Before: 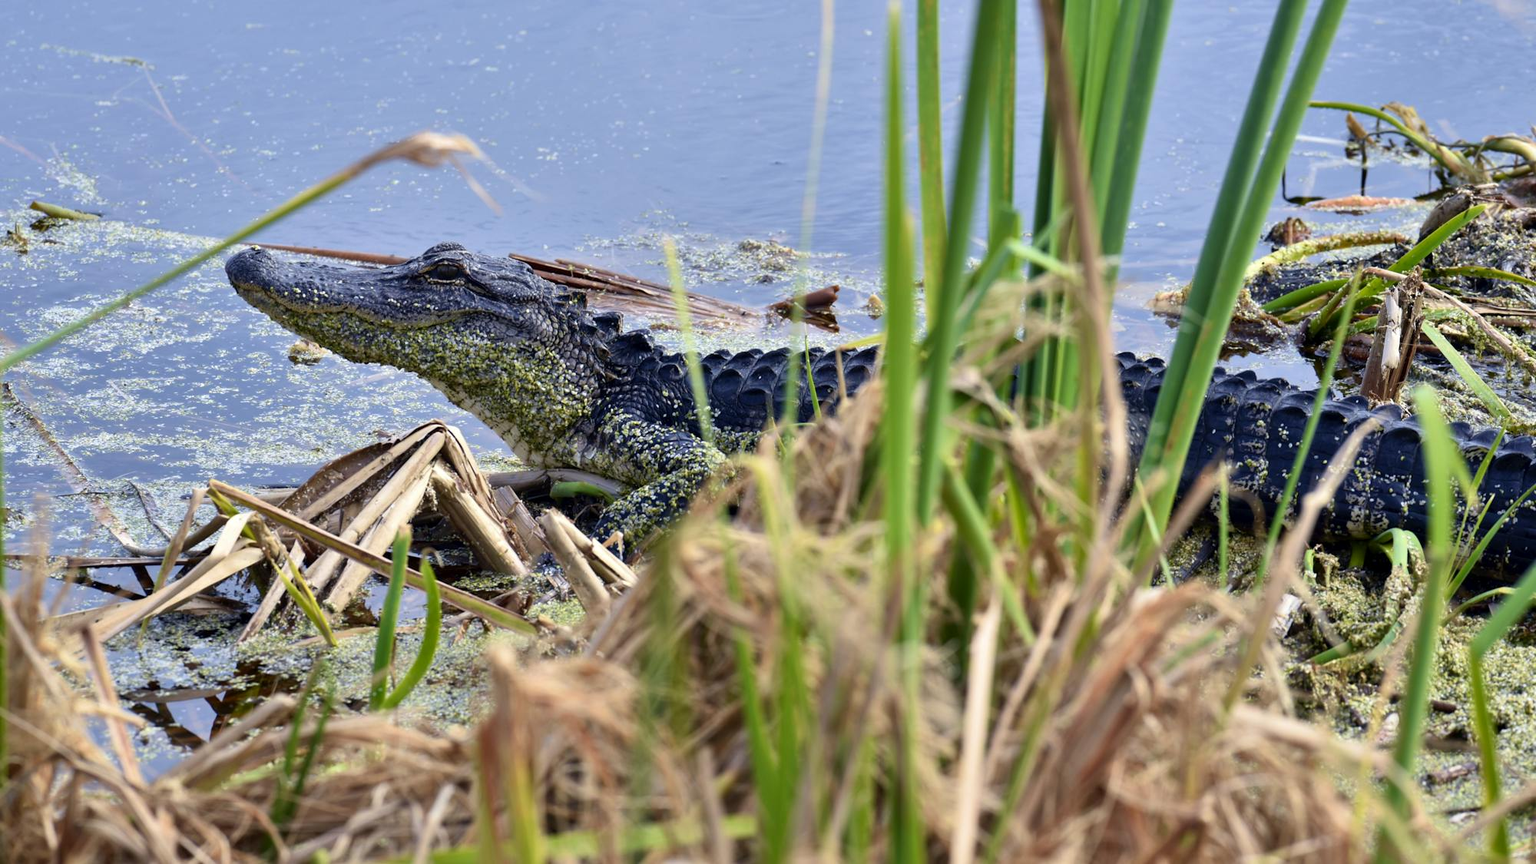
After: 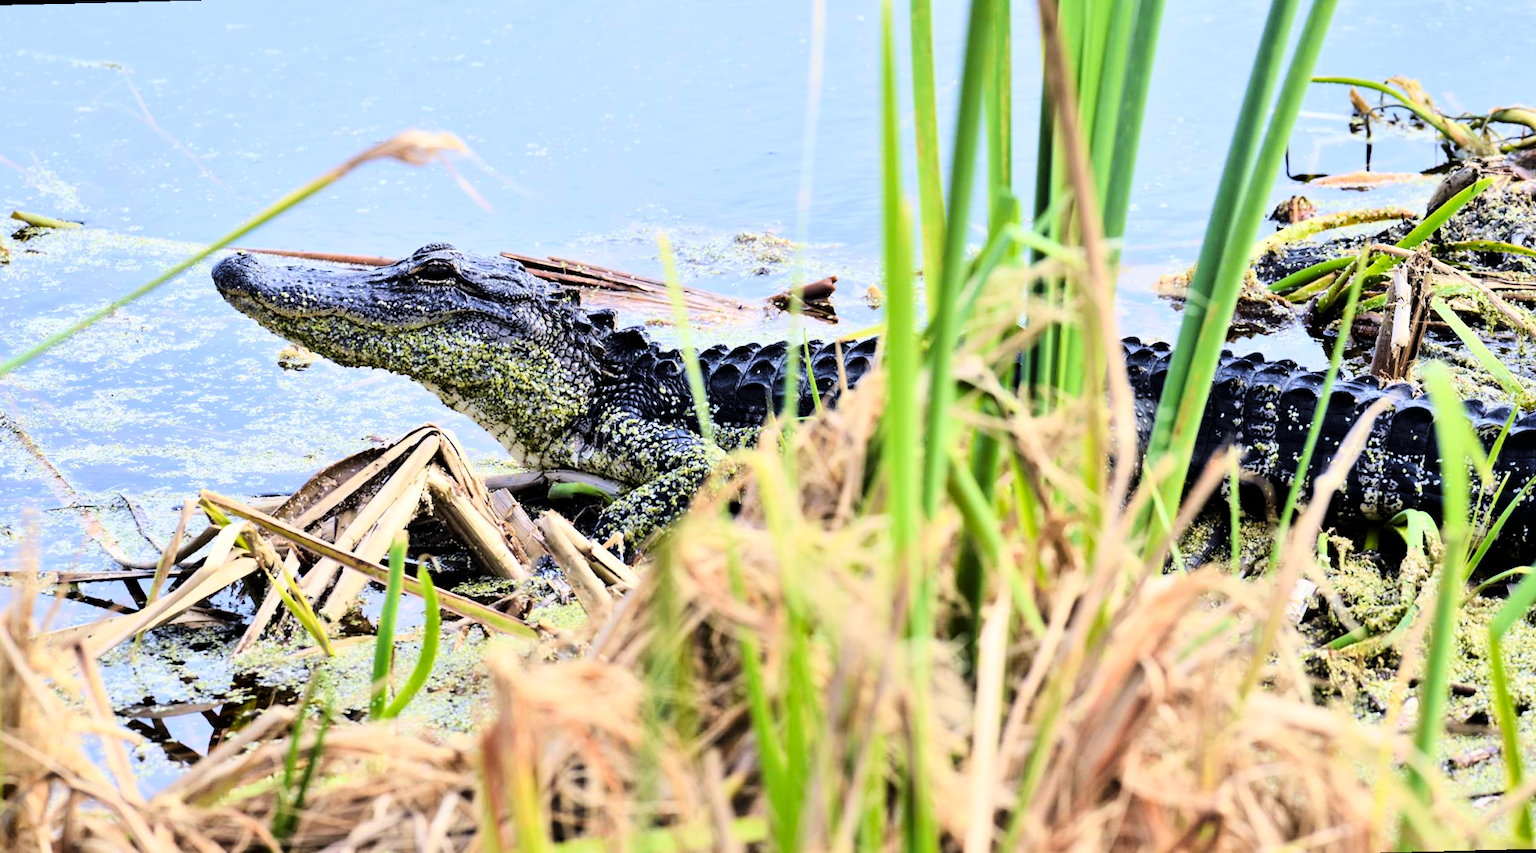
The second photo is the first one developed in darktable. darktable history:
rotate and perspective: rotation -1.42°, crop left 0.016, crop right 0.984, crop top 0.035, crop bottom 0.965
tone curve: curves: ch0 [(0, 0) (0.004, 0) (0.133, 0.071) (0.325, 0.456) (0.832, 0.957) (1, 1)], color space Lab, linked channels, preserve colors none
